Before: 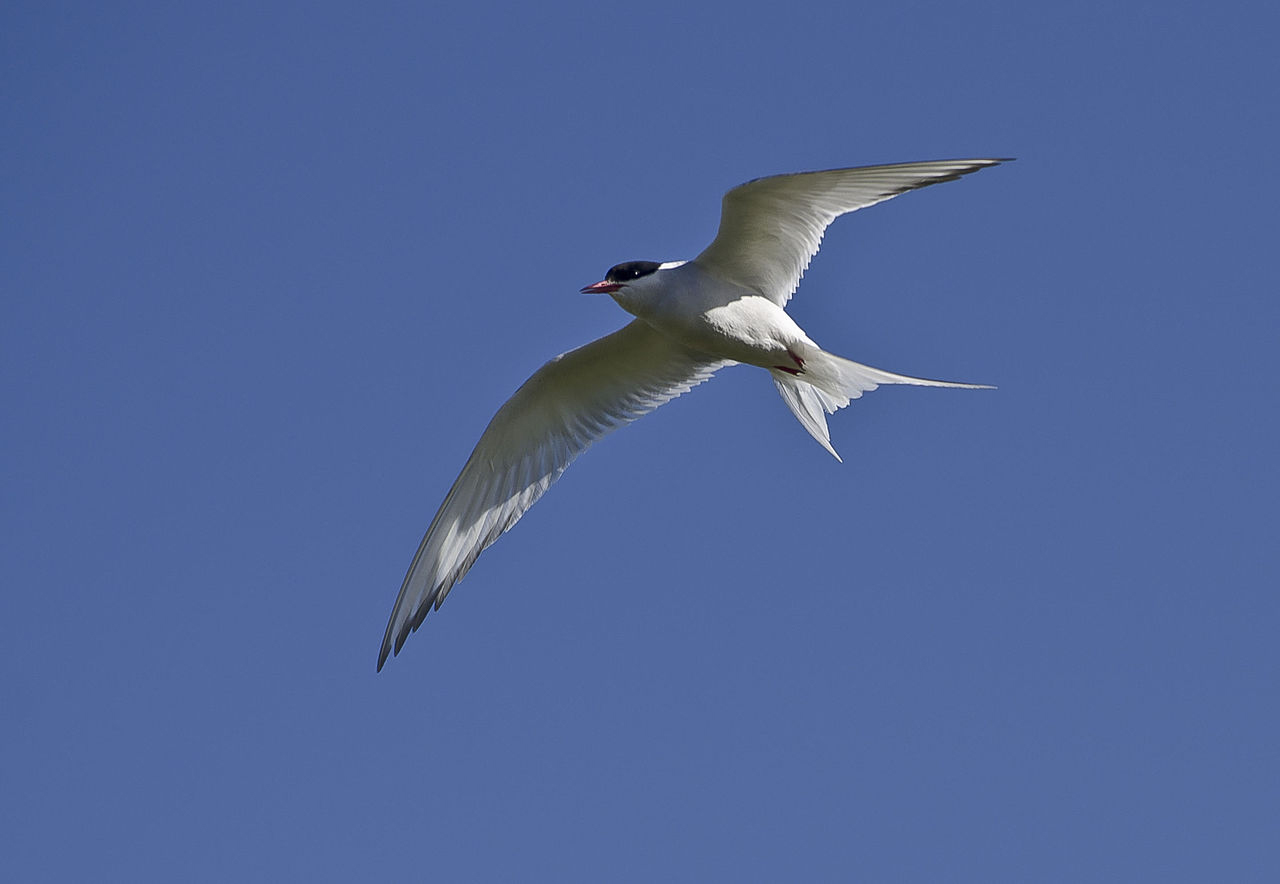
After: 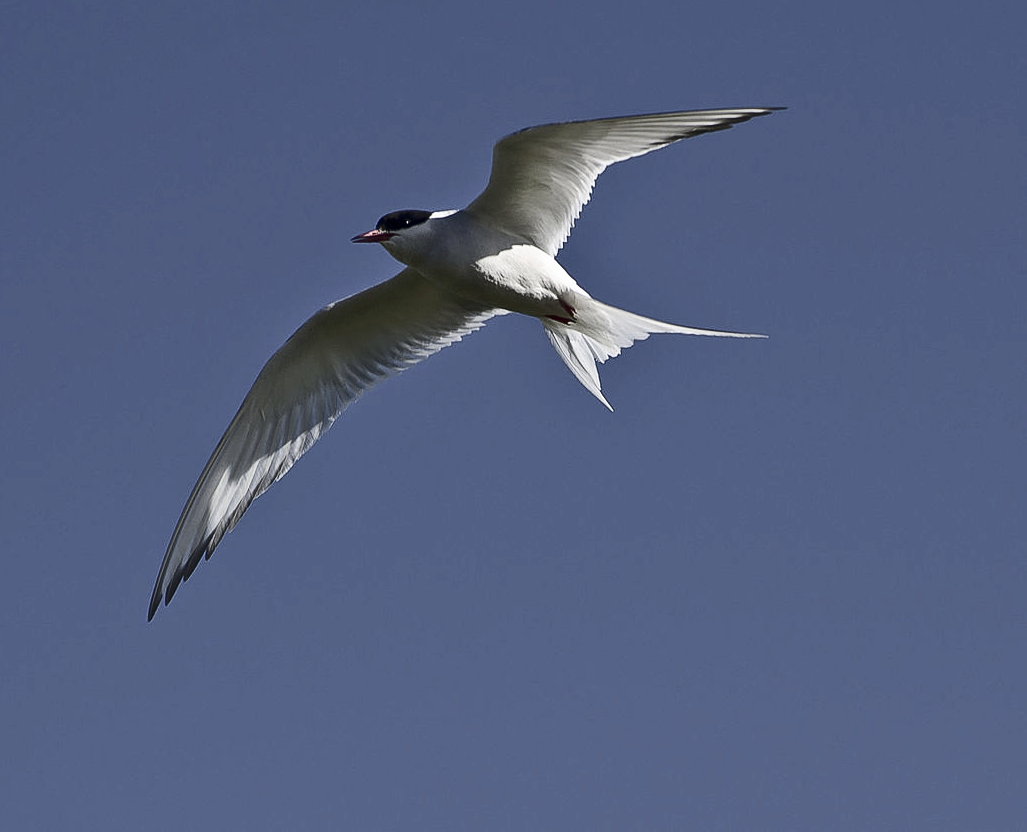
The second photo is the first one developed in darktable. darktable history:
tone equalizer: on, module defaults
crop and rotate: left 17.959%, top 5.771%, right 1.742%
contrast brightness saturation: contrast 0.25, saturation -0.31
